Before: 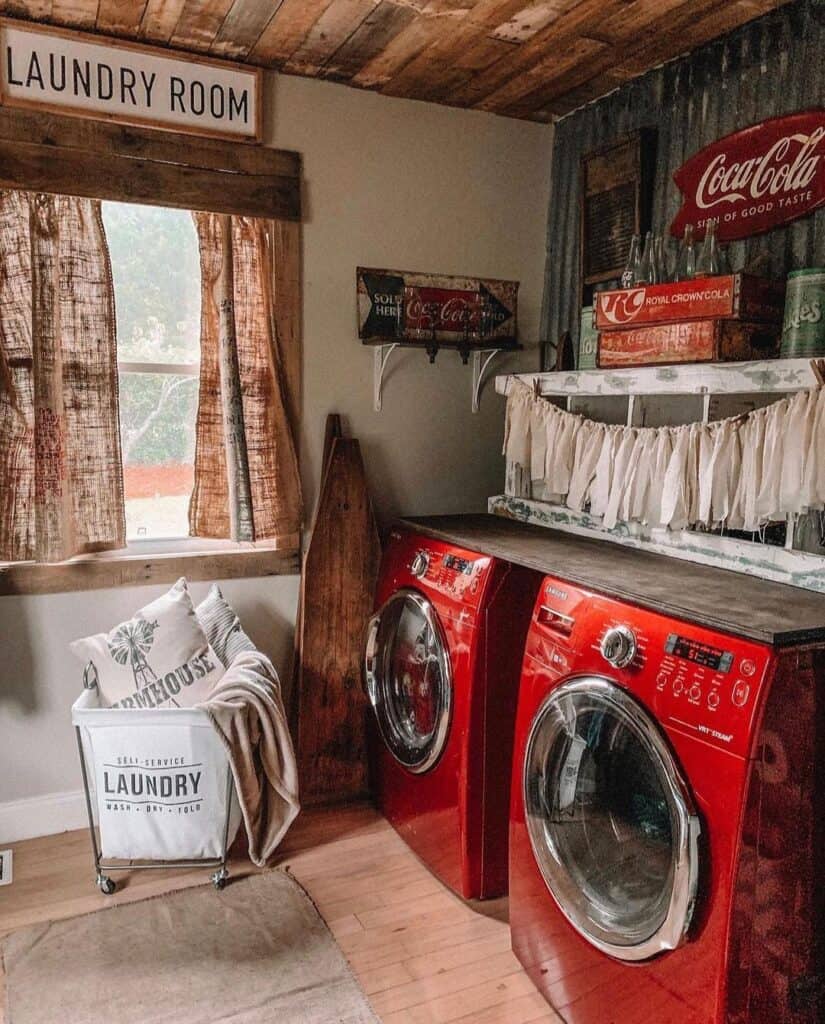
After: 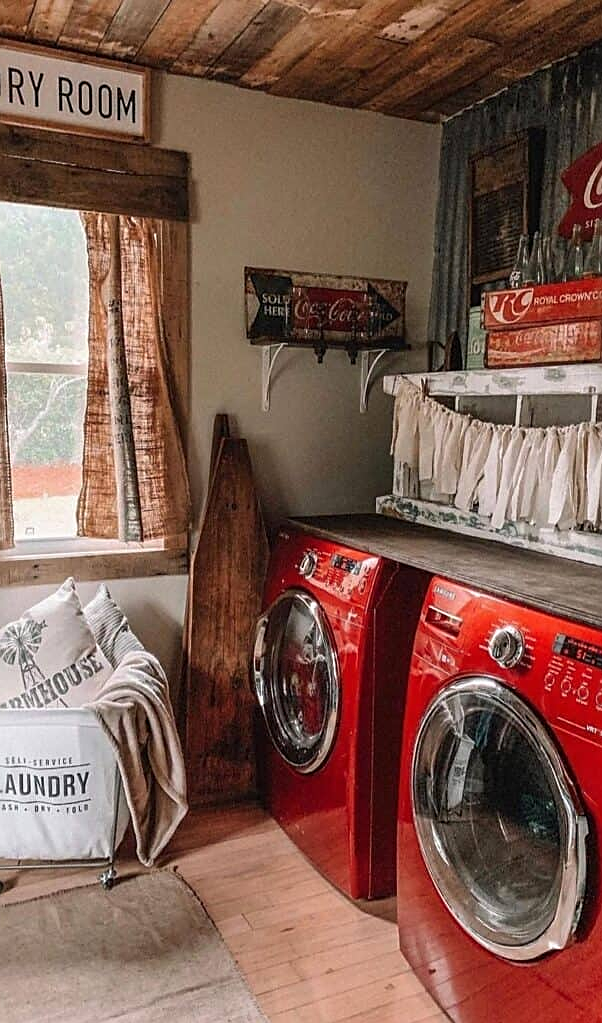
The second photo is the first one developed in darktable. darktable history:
sharpen: on, module defaults
crop: left 13.649%, top 0%, right 13.315%
